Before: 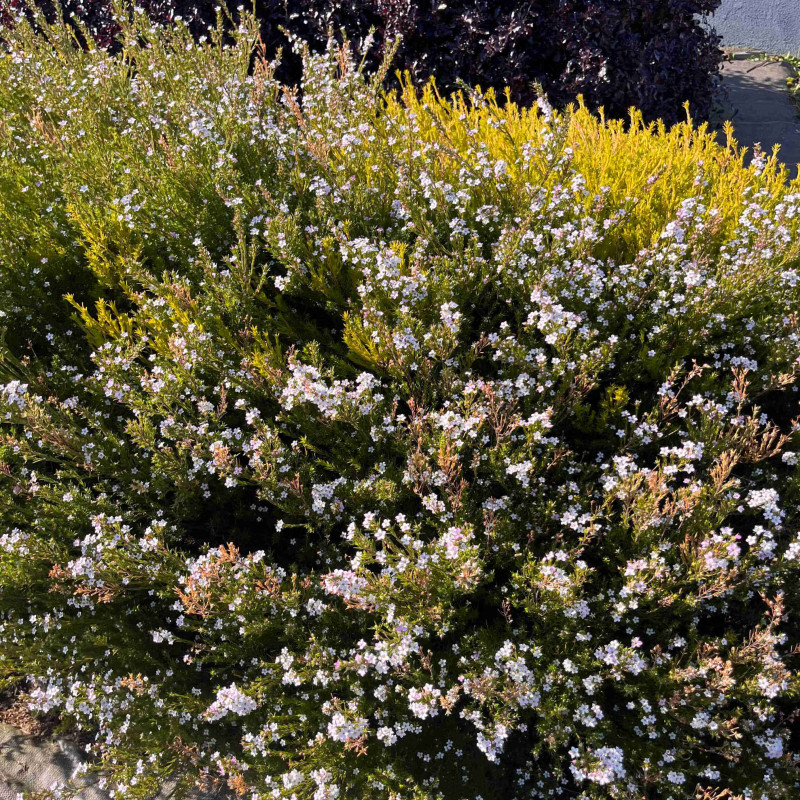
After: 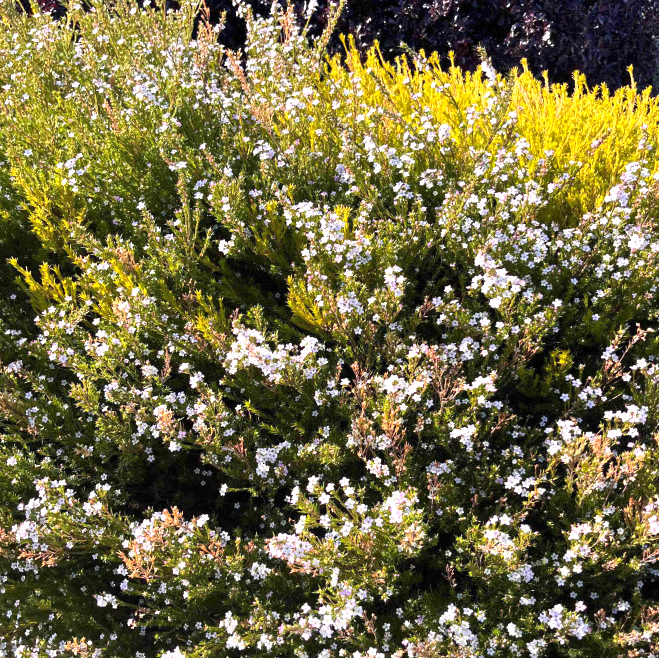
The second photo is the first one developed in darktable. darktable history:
tone curve: curves: ch0 [(0, 0) (0.003, 0.003) (0.011, 0.011) (0.025, 0.024) (0.044, 0.043) (0.069, 0.067) (0.1, 0.096) (0.136, 0.131) (0.177, 0.171) (0.224, 0.217) (0.277, 0.268) (0.335, 0.324) (0.399, 0.386) (0.468, 0.453) (0.543, 0.547) (0.623, 0.626) (0.709, 0.712) (0.801, 0.802) (0.898, 0.898) (1, 1)], preserve colors none
crop and rotate: left 7.048%, top 4.502%, right 10.553%, bottom 13.245%
exposure: black level correction 0, exposure 0.698 EV, compensate highlight preservation false
